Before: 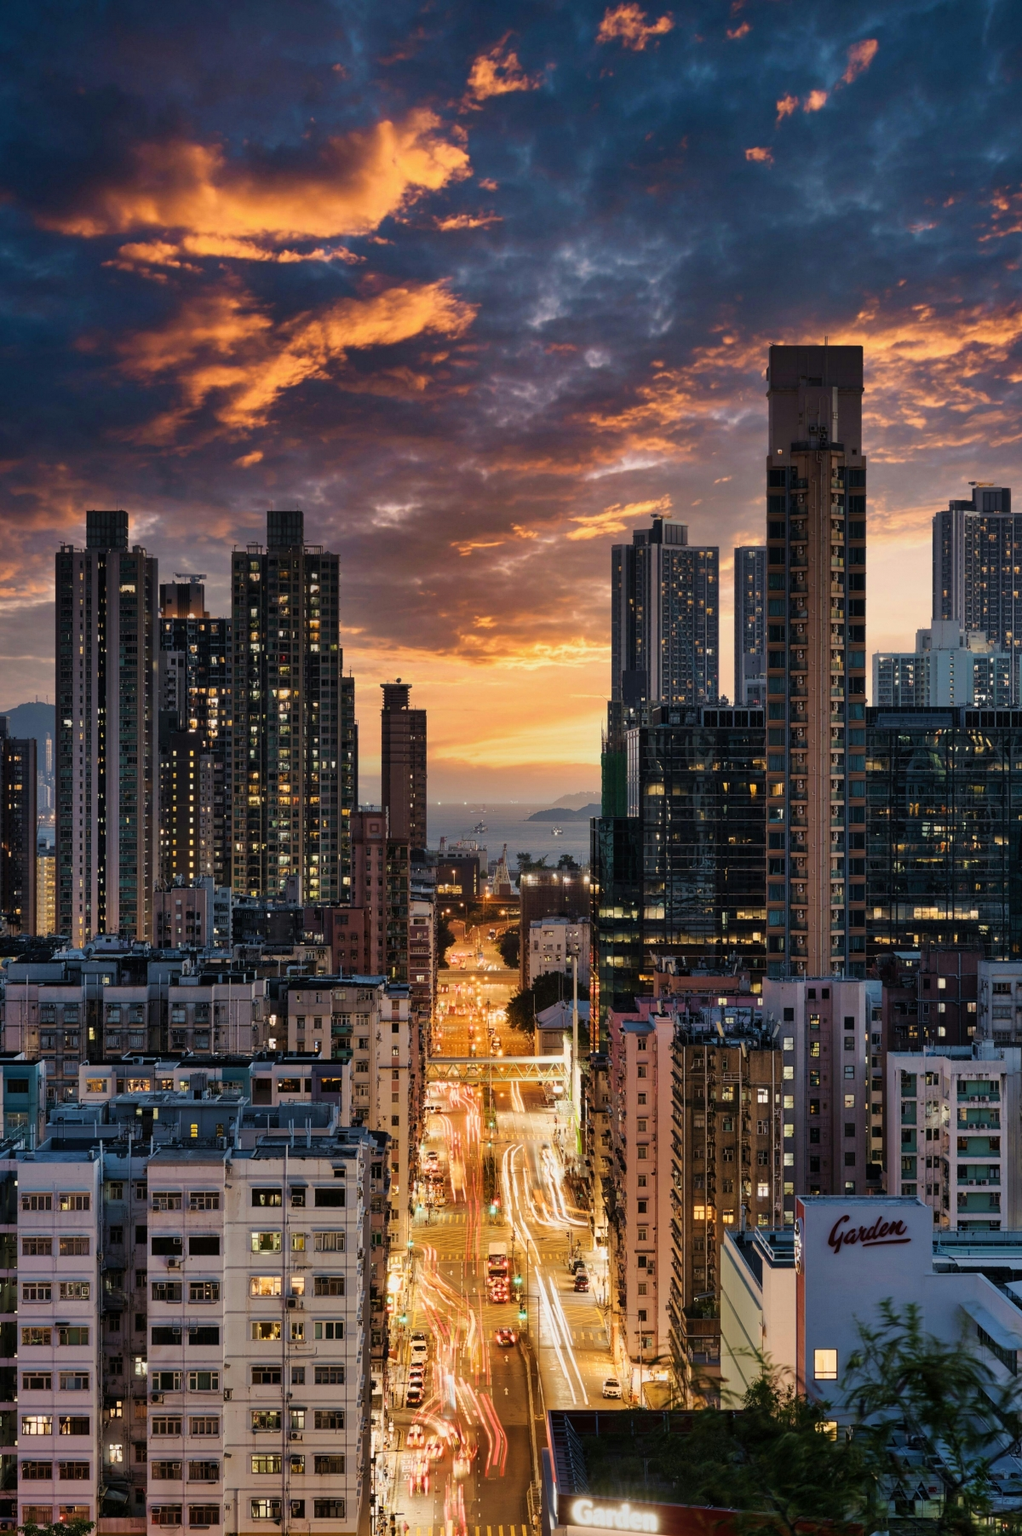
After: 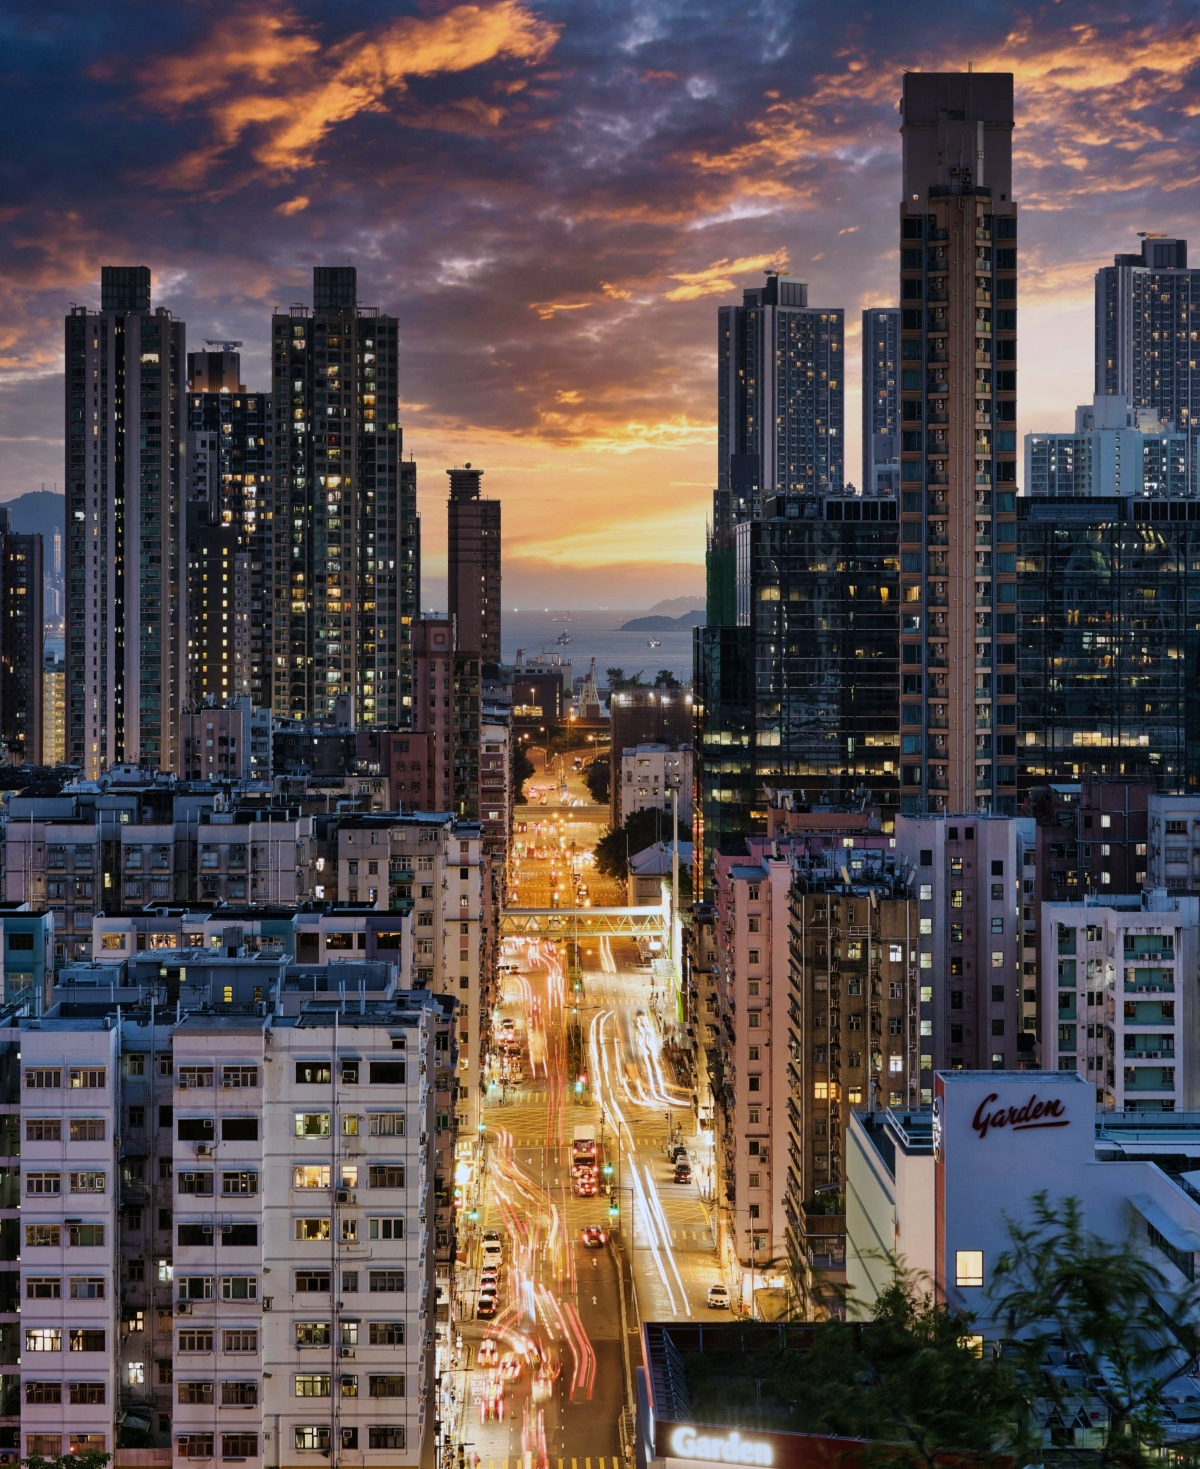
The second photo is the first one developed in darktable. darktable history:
crop and rotate: top 18.507%
white balance: red 0.931, blue 1.11
